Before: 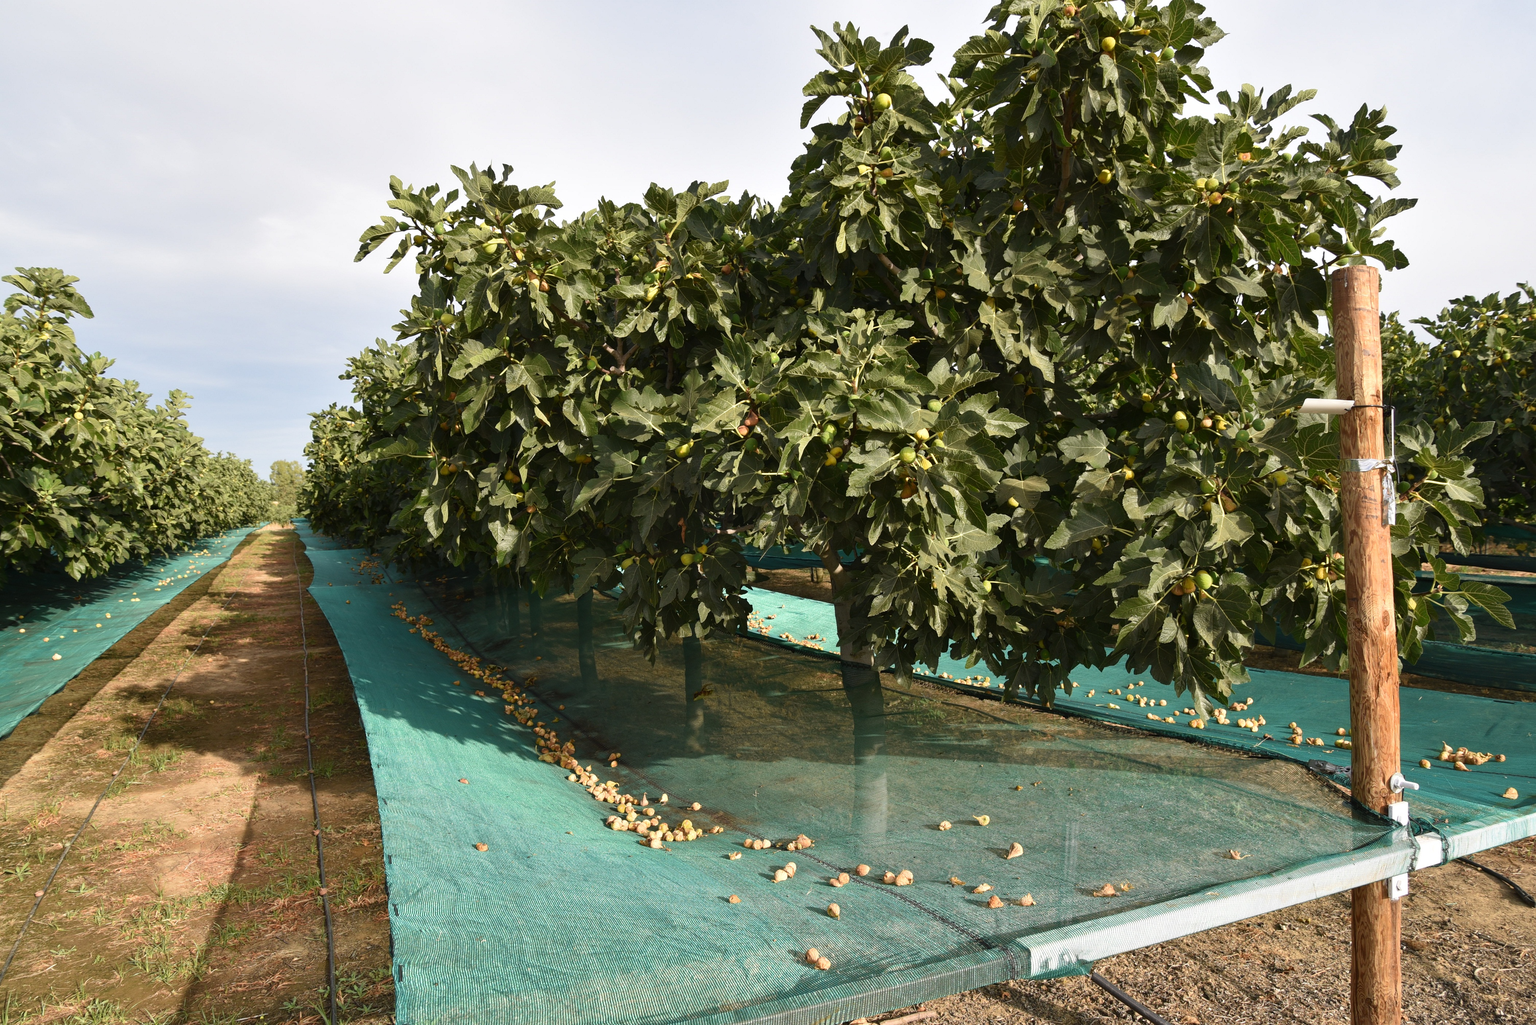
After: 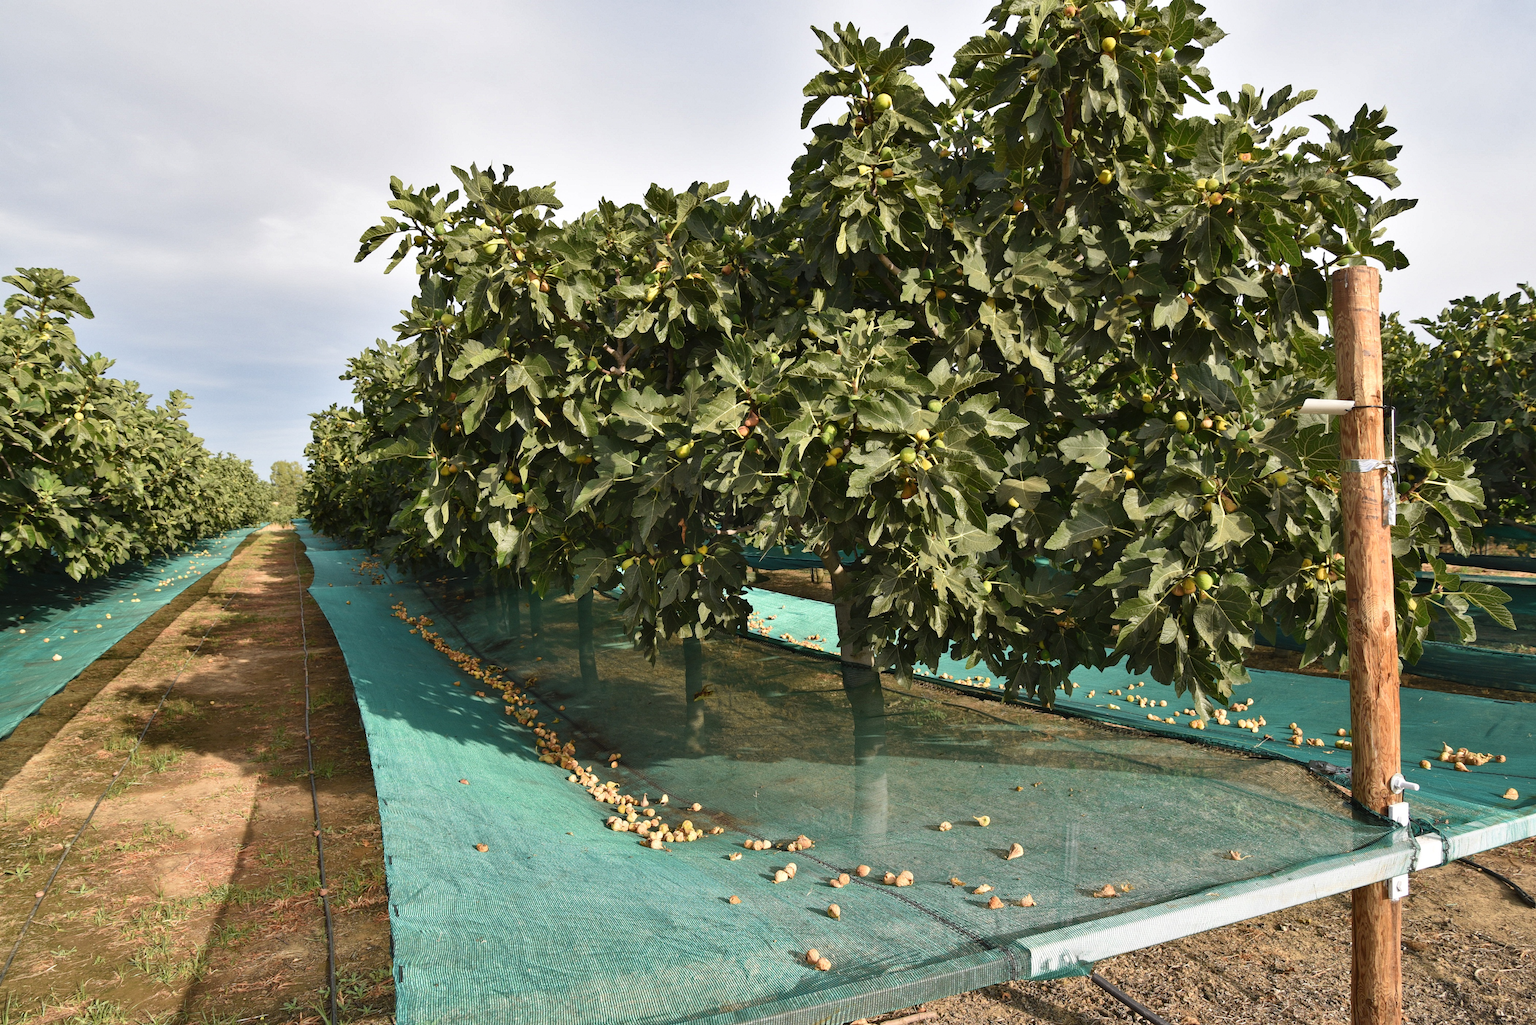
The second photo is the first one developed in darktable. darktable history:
grain: coarseness 0.09 ISO, strength 10%
shadows and highlights: shadows 49, highlights -41, soften with gaussian
